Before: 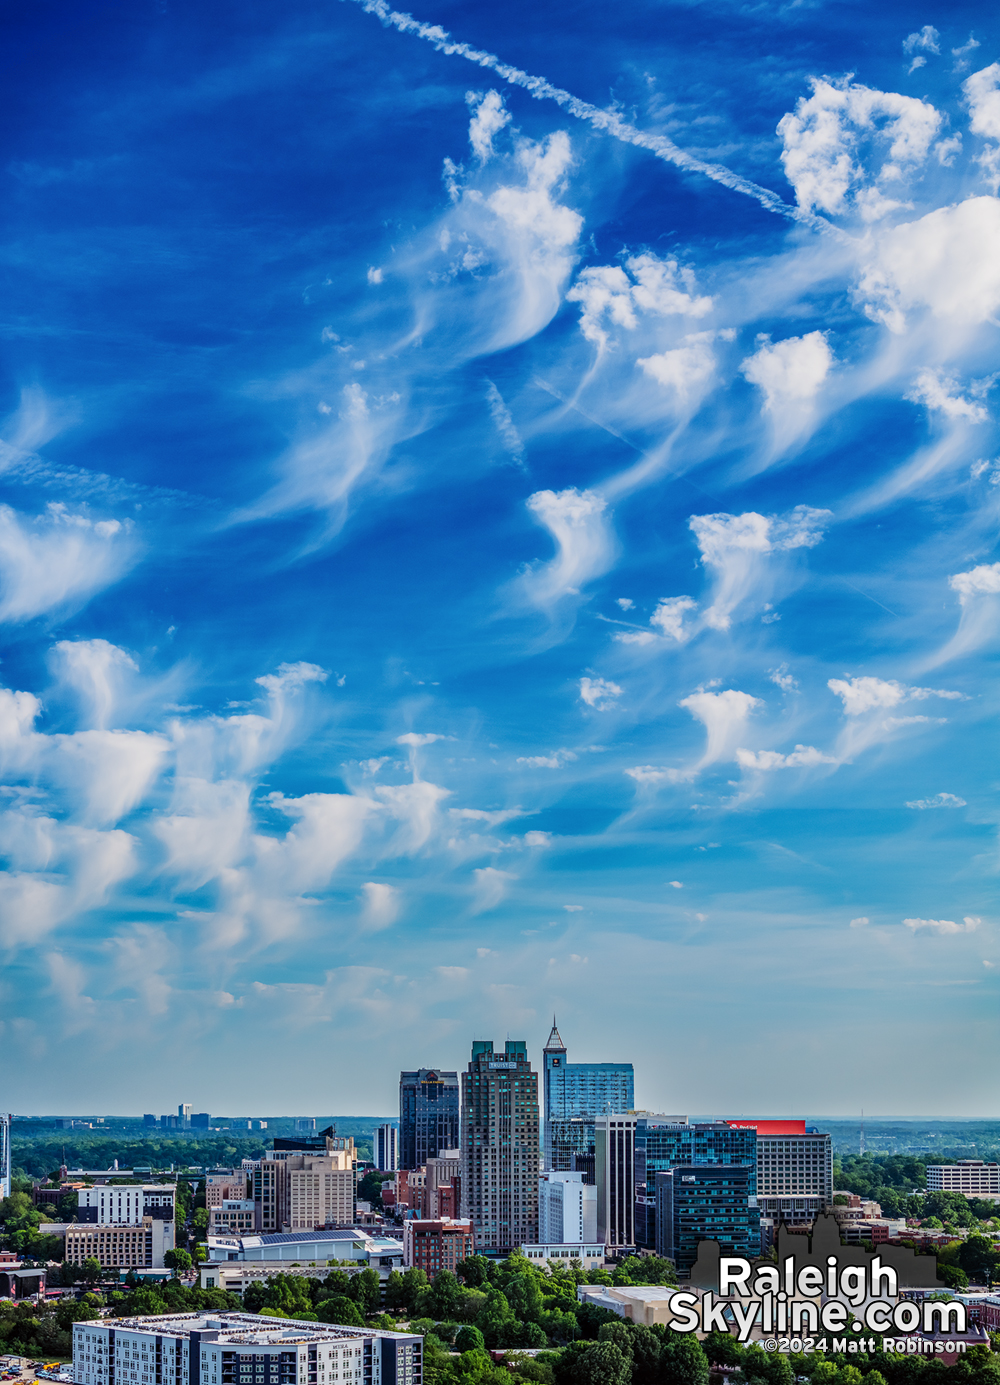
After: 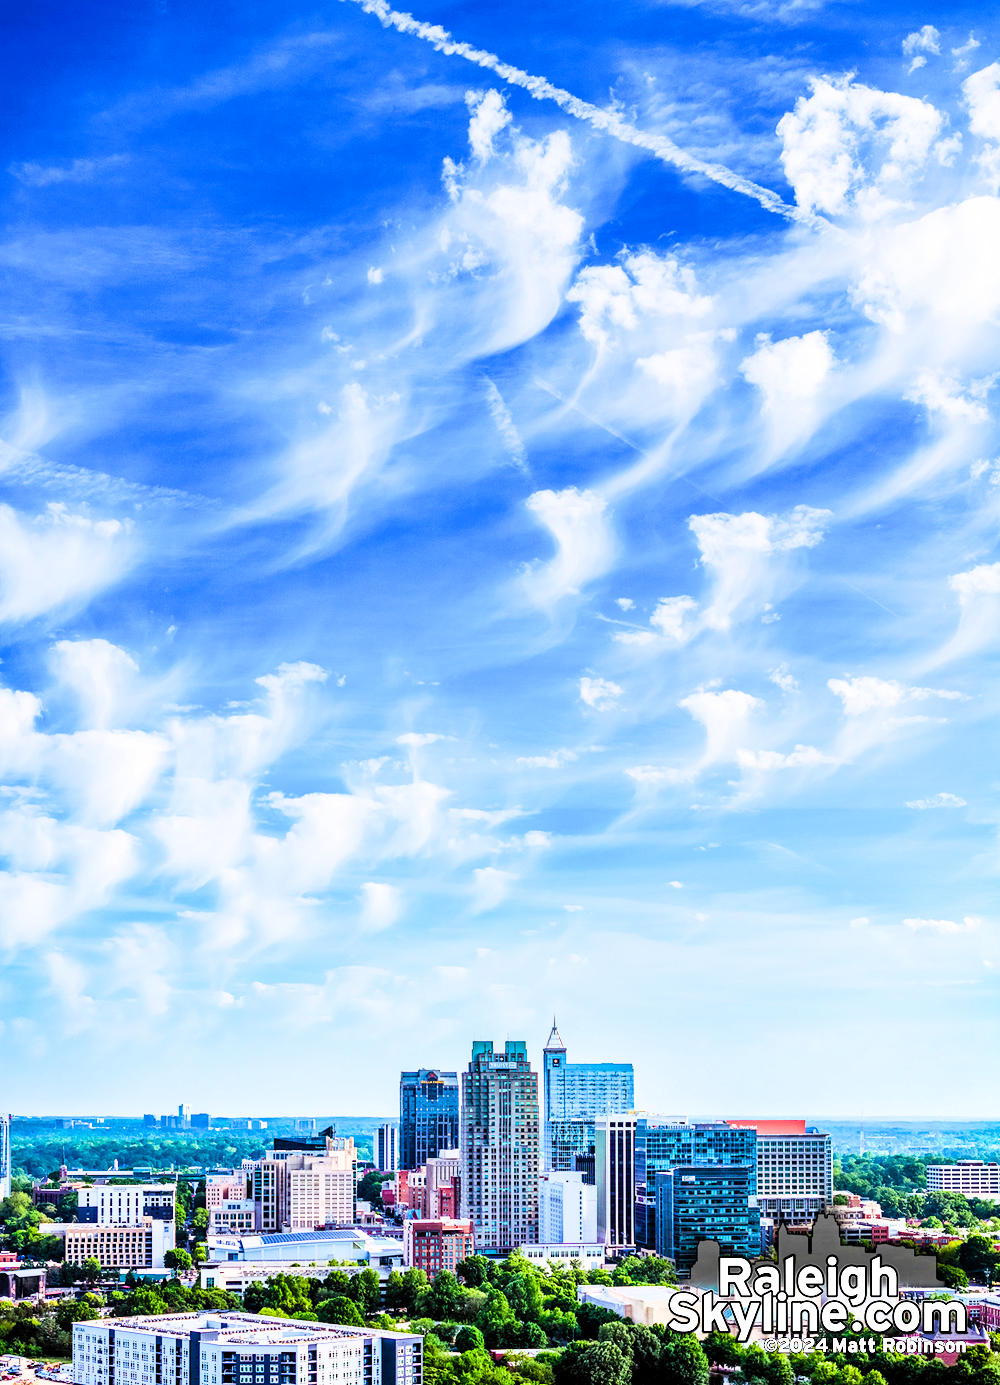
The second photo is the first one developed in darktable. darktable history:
filmic rgb: black relative exposure -16 EV, white relative exposure 6.29 EV, threshold 2.97 EV, hardness 5.04, contrast 1.344, enable highlight reconstruction true
exposure: black level correction 0, exposure 1.876 EV, compensate highlight preservation false
color balance rgb: perceptual saturation grading › global saturation 23.338%, perceptual saturation grading › highlights -24.422%, perceptual saturation grading › mid-tones 23.805%, perceptual saturation grading › shadows 40.08%, global vibrance 30.202%
